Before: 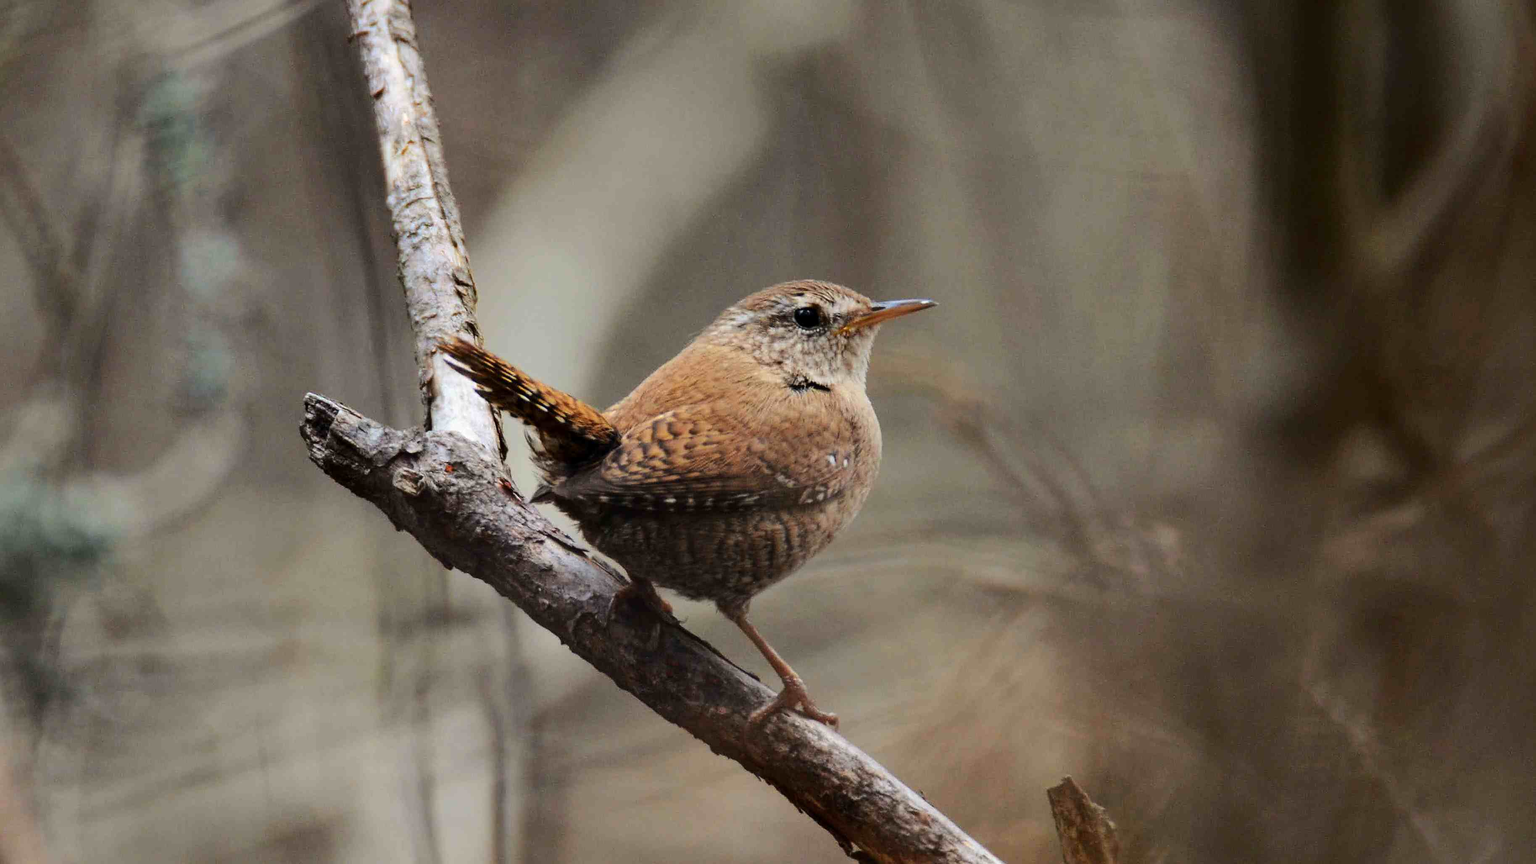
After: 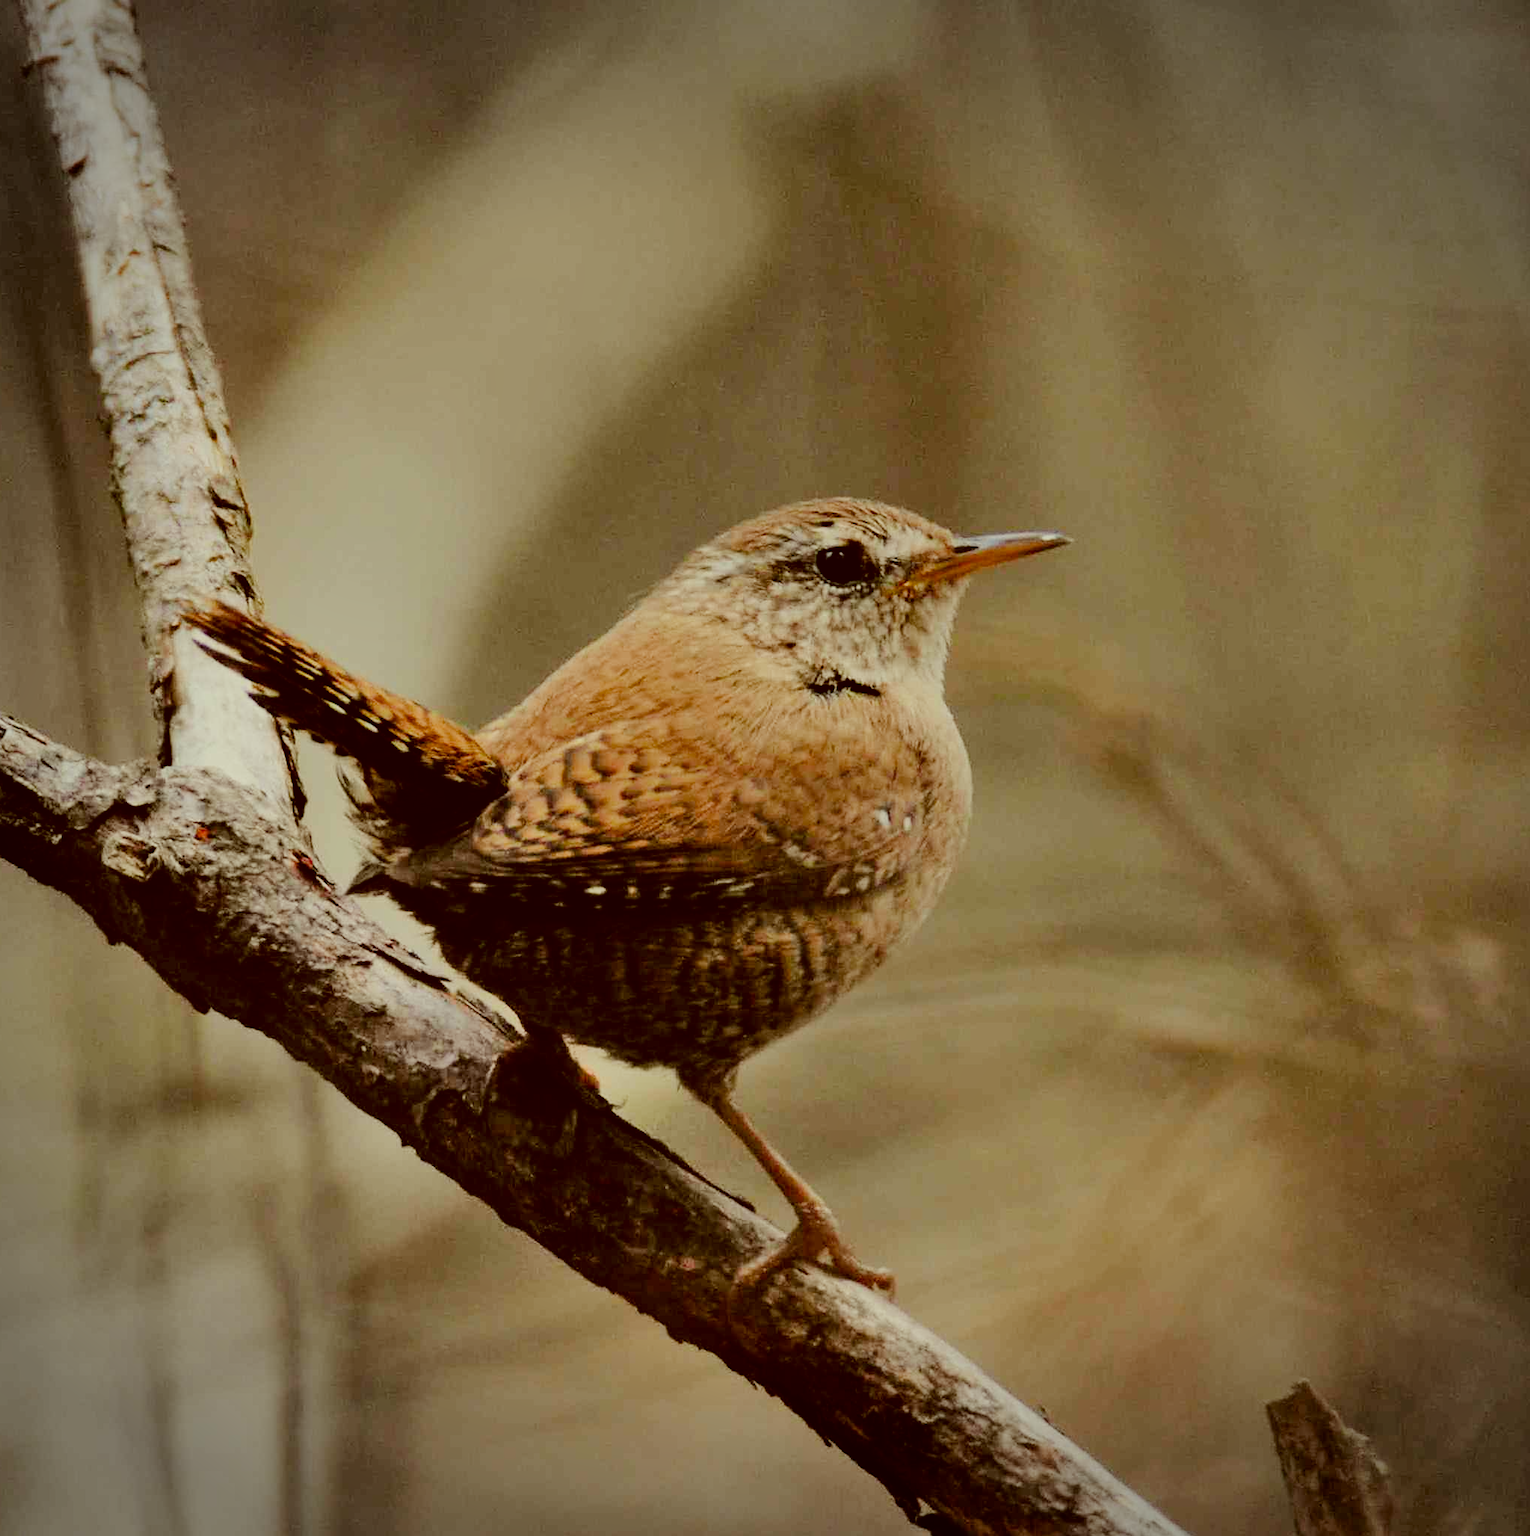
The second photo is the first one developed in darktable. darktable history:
shadows and highlights: low approximation 0.01, soften with gaussian
filmic rgb: black relative exposure -7.17 EV, white relative exposure 5.38 EV, hardness 3.02
vignetting: fall-off start 88.72%, fall-off radius 43.34%, brightness -0.457, saturation -0.303, width/height ratio 1.154
crop: left 21.834%, right 22.112%, bottom 0.003%
tone equalizer: on, module defaults
color correction: highlights a* -5.22, highlights b* 9.8, shadows a* 9.71, shadows b* 24.38
color balance rgb: perceptual saturation grading › global saturation 20%, perceptual saturation grading › highlights -50.089%, perceptual saturation grading › shadows 30.042%, contrast 4.734%
